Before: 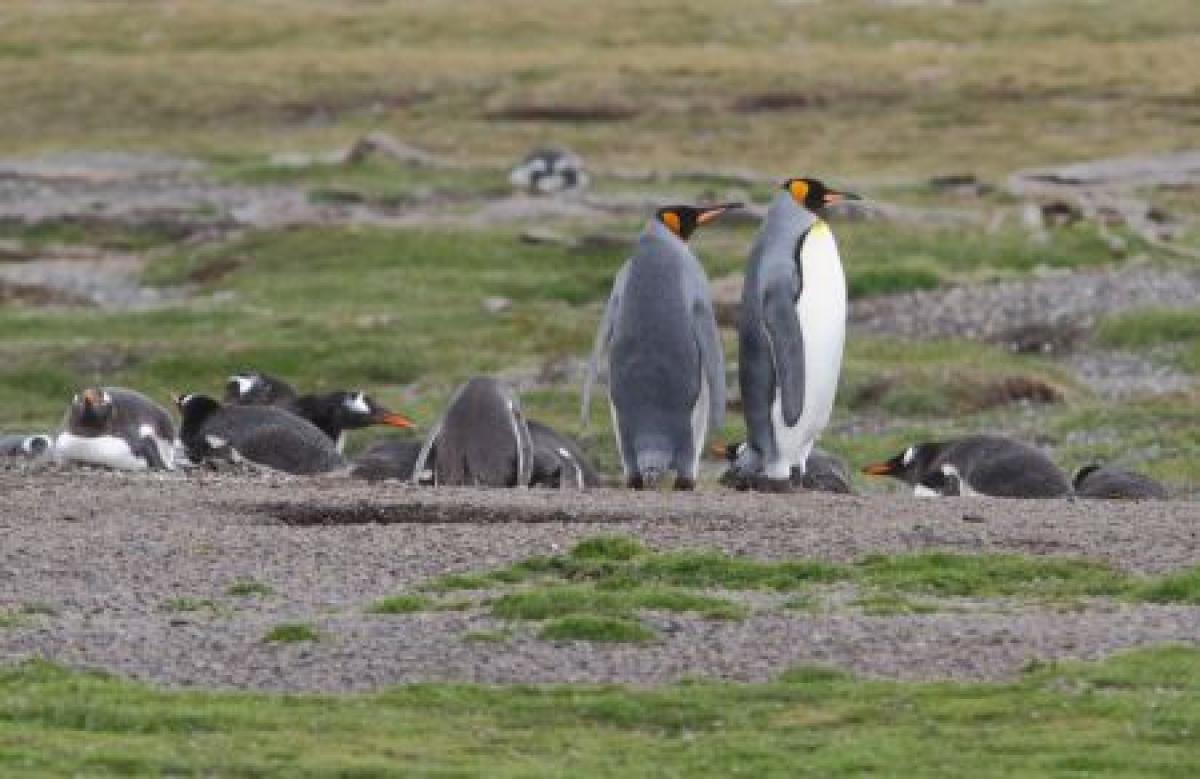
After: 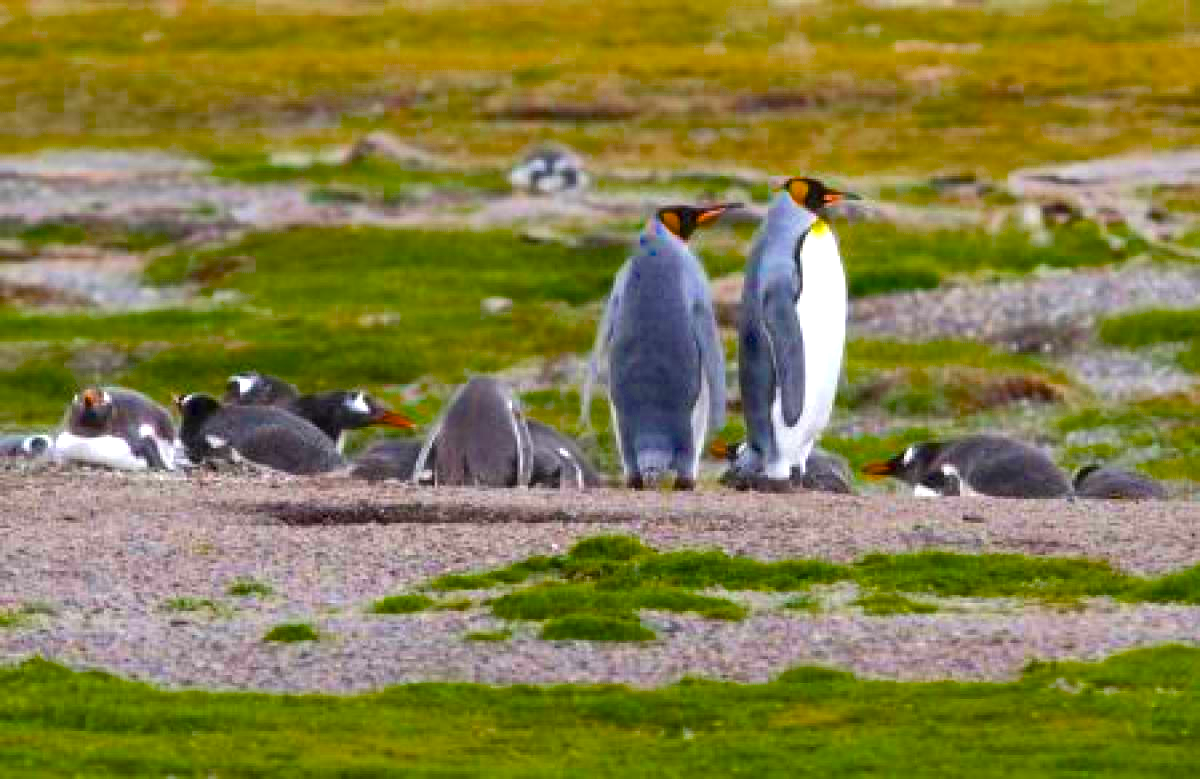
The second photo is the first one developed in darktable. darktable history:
color balance rgb: perceptual saturation grading › global saturation 64.182%, perceptual saturation grading › highlights 50.682%, perceptual saturation grading › shadows 29.331%, perceptual brilliance grading › highlights 11.505%, global vibrance 15.762%, saturation formula JzAzBz (2021)
tone equalizer: -8 EV -0.443 EV, -7 EV -0.37 EV, -6 EV -0.3 EV, -5 EV -0.202 EV, -3 EV 0.196 EV, -2 EV 0.328 EV, -1 EV 0.414 EV, +0 EV 0.399 EV, mask exposure compensation -0.5 EV
